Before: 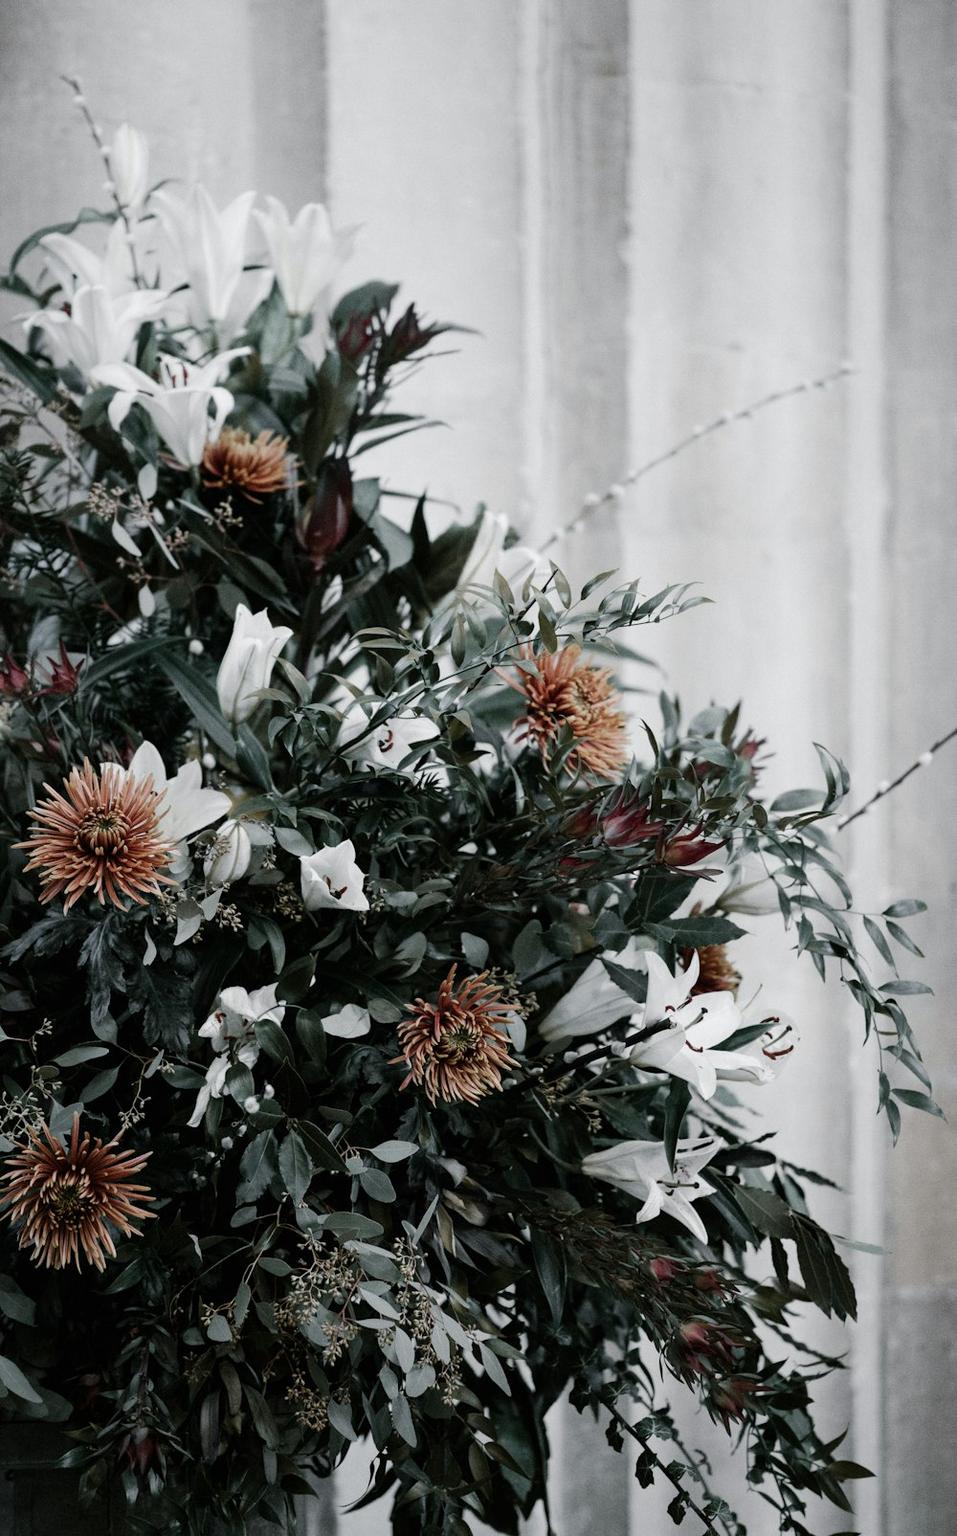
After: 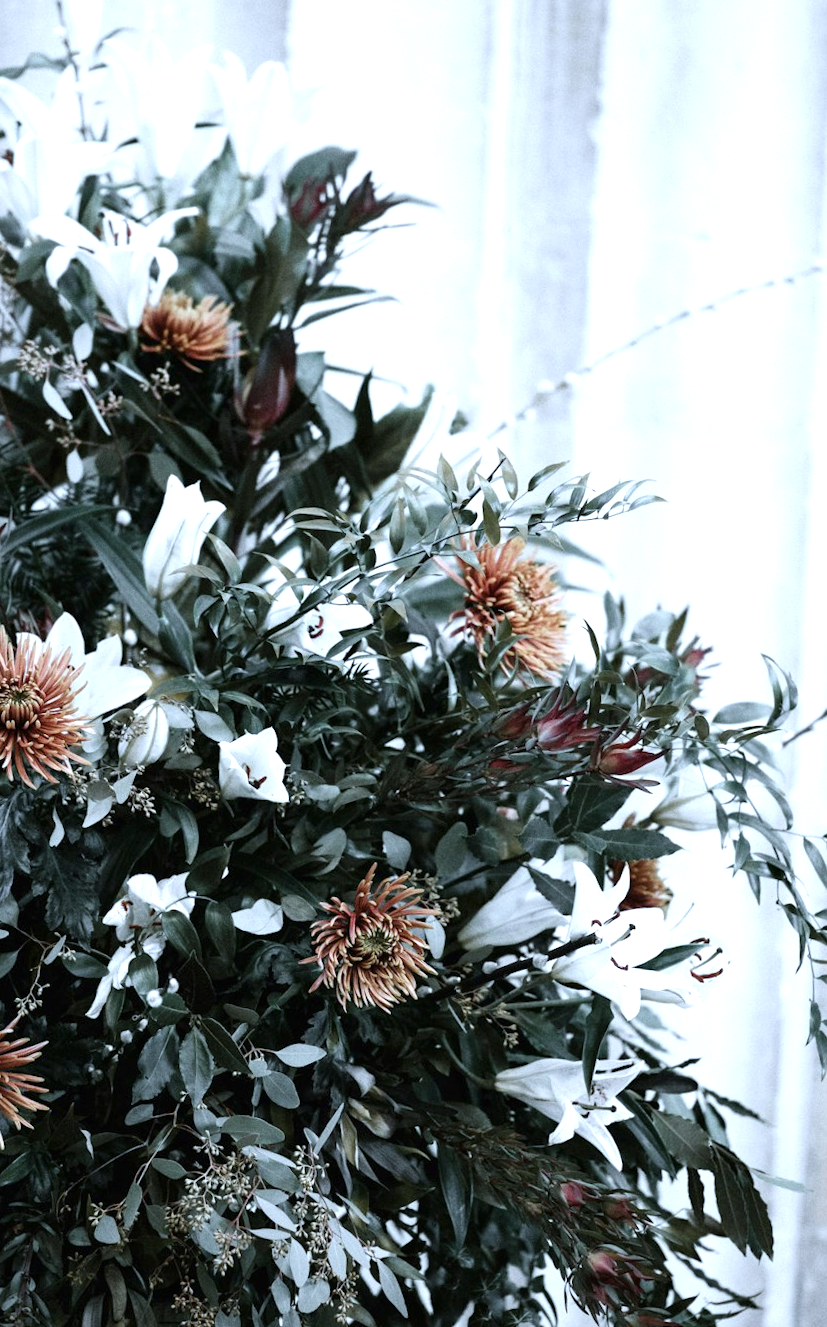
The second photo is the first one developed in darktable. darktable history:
crop and rotate: angle -3.27°, left 5.211%, top 5.211%, right 4.607%, bottom 4.607%
white balance: red 0.924, blue 1.095
exposure: black level correction 0, exposure 0.9 EV, compensate highlight preservation false
